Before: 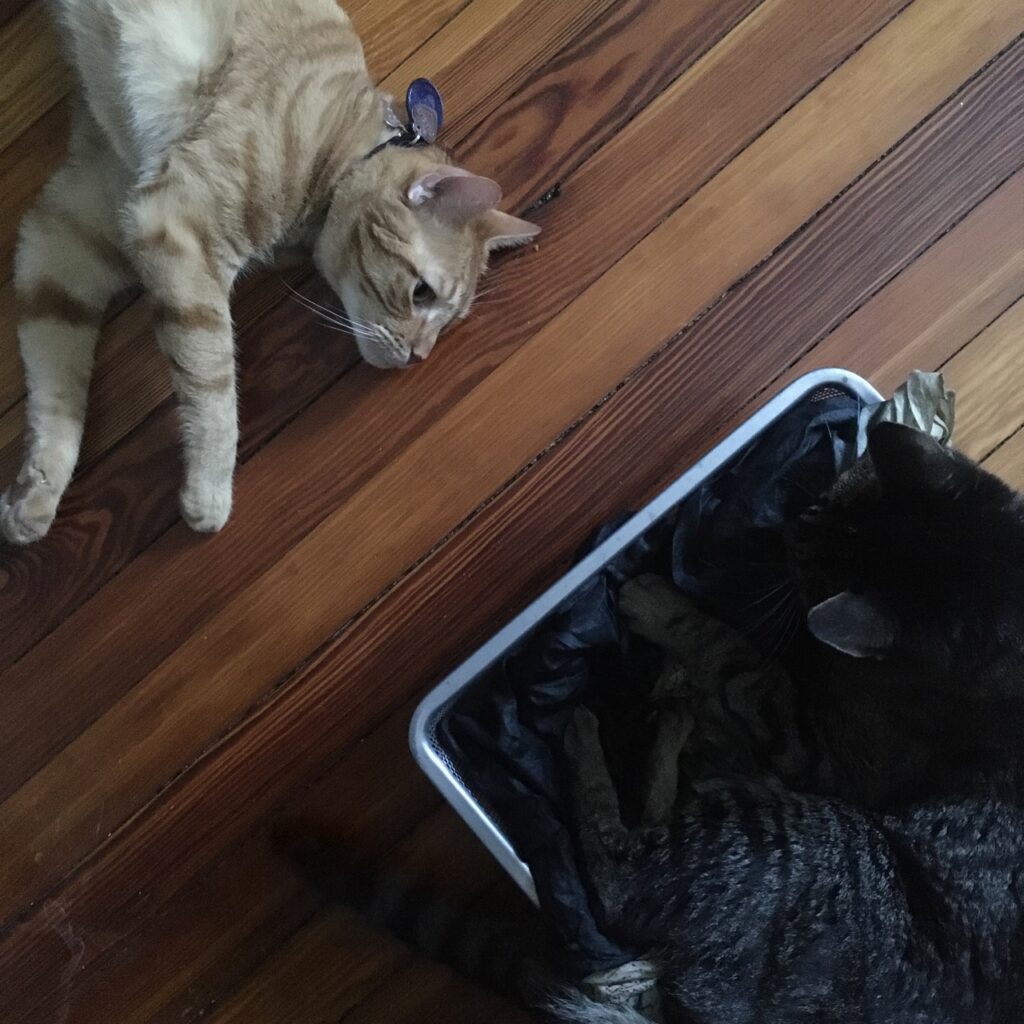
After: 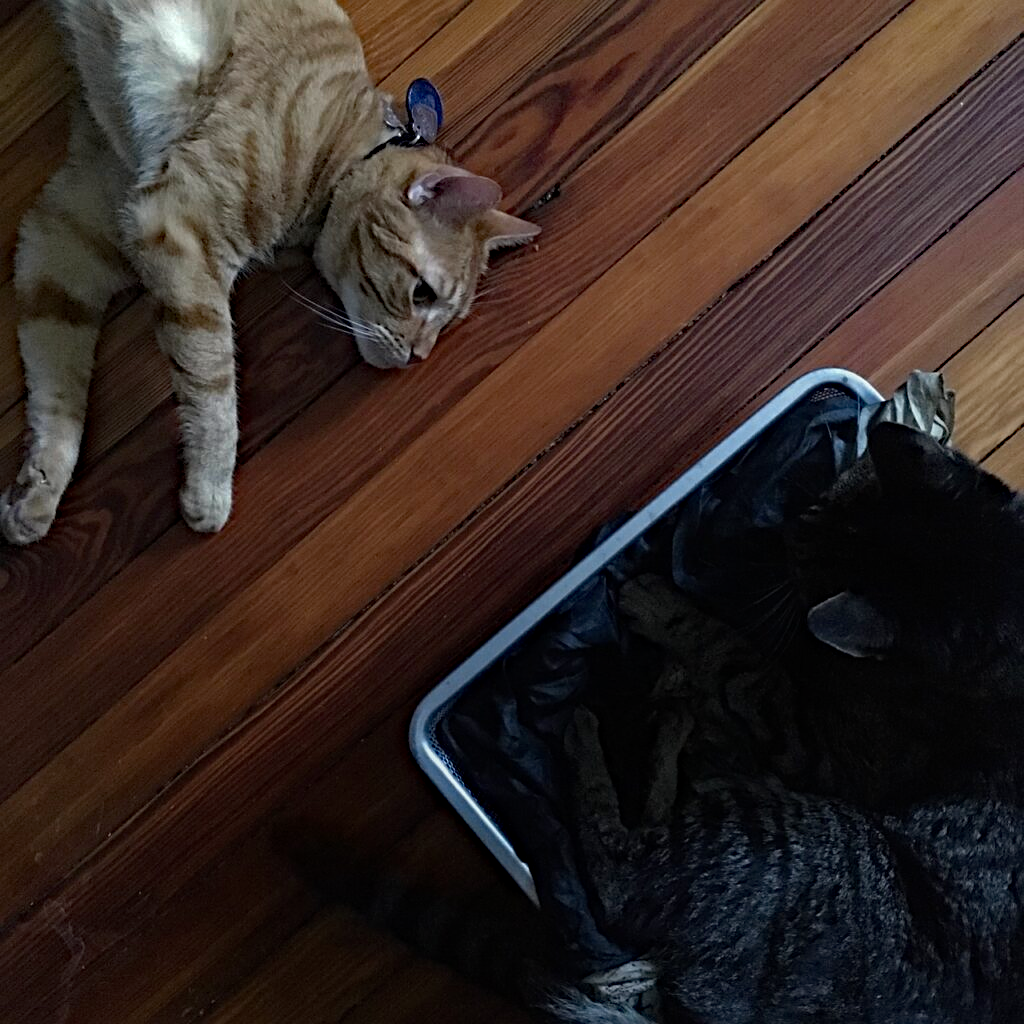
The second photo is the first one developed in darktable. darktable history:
sharpen: radius 2.512, amount 0.328
haze removal: strength 0.524, distance 0.925, compatibility mode true, adaptive false
exposure: exposure -0.566 EV, compensate highlight preservation false
color zones: curves: ch1 [(0.29, 0.492) (0.373, 0.185) (0.509, 0.481)]; ch2 [(0.25, 0.462) (0.749, 0.457)]
